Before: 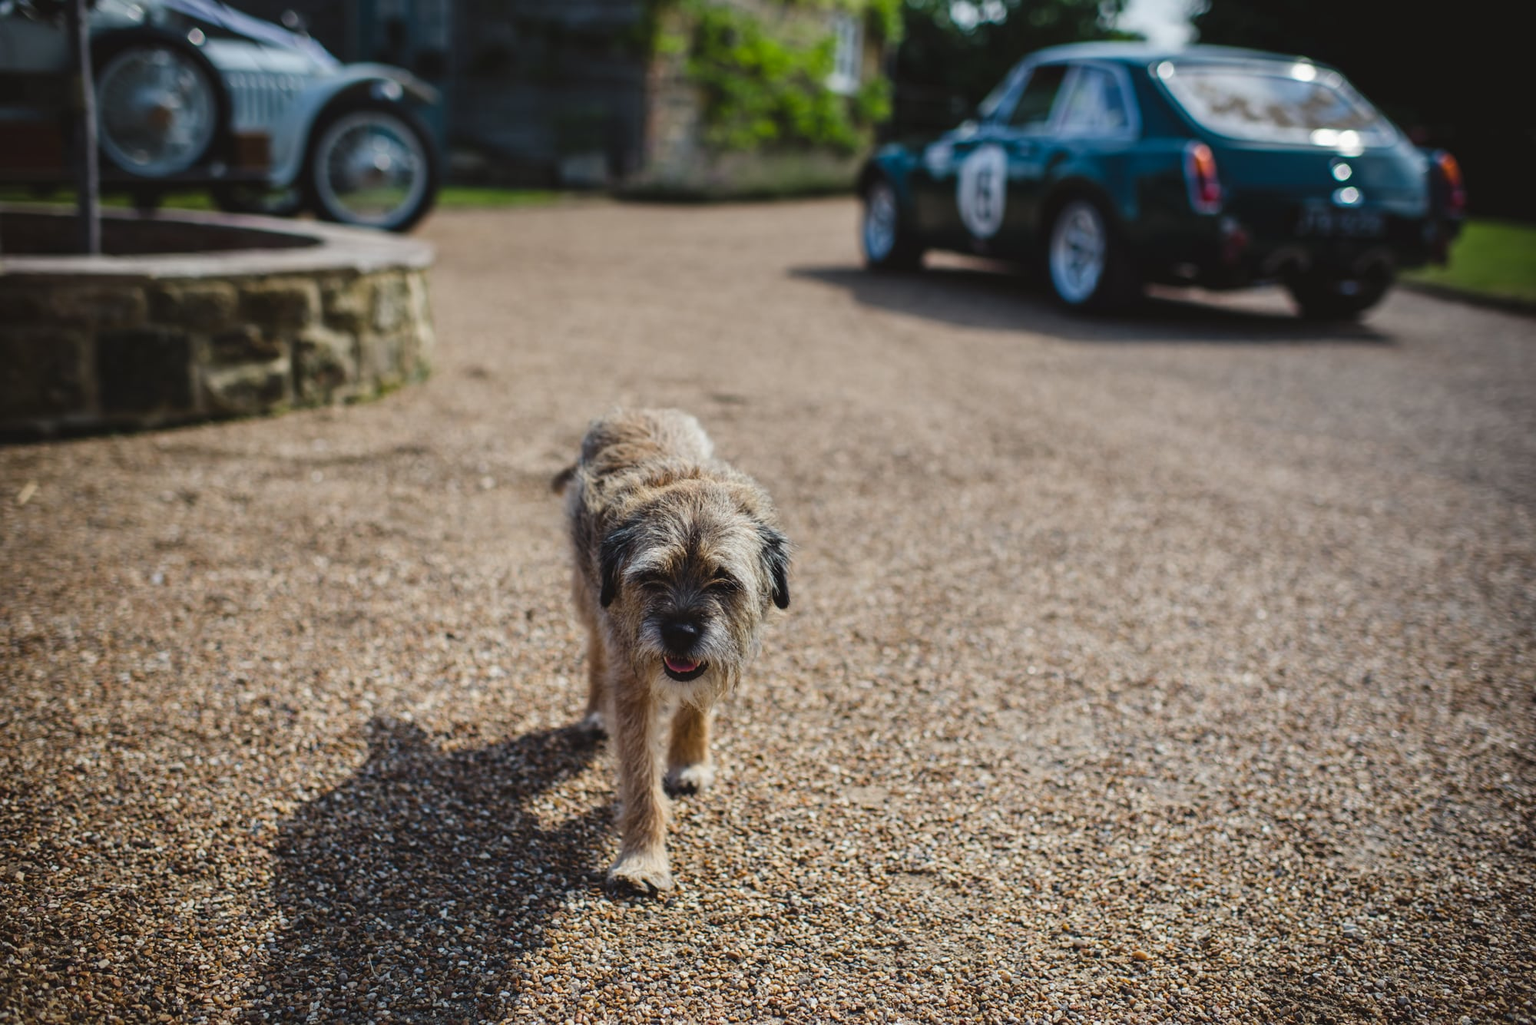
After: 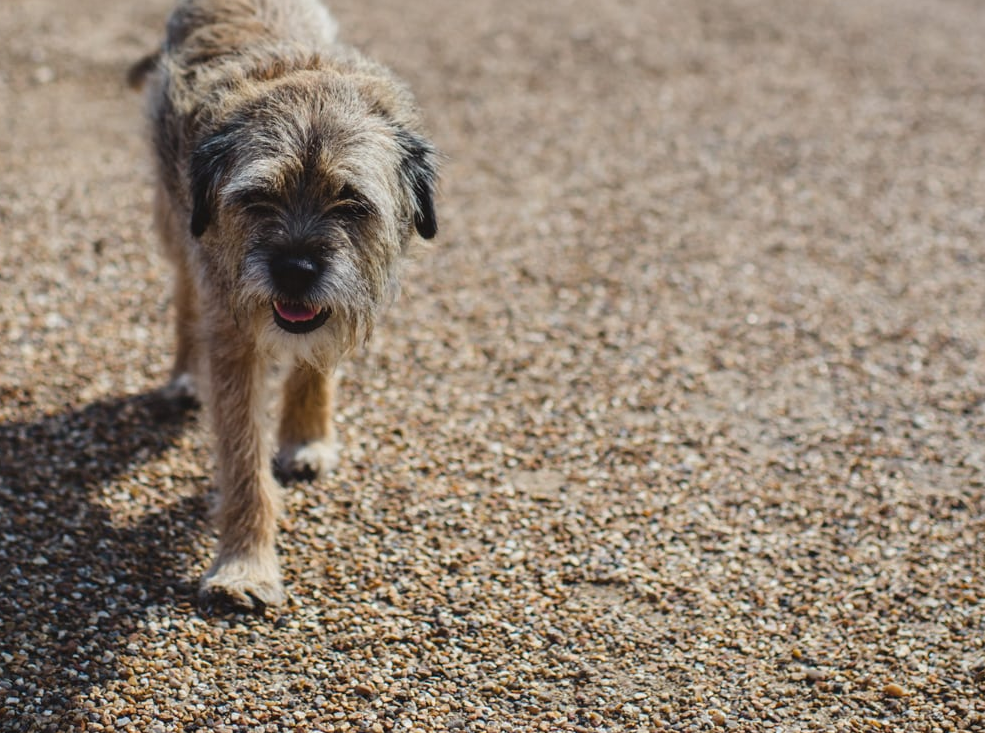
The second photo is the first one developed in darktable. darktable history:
crop: left 29.571%, top 41.557%, right 21.164%, bottom 3.47%
